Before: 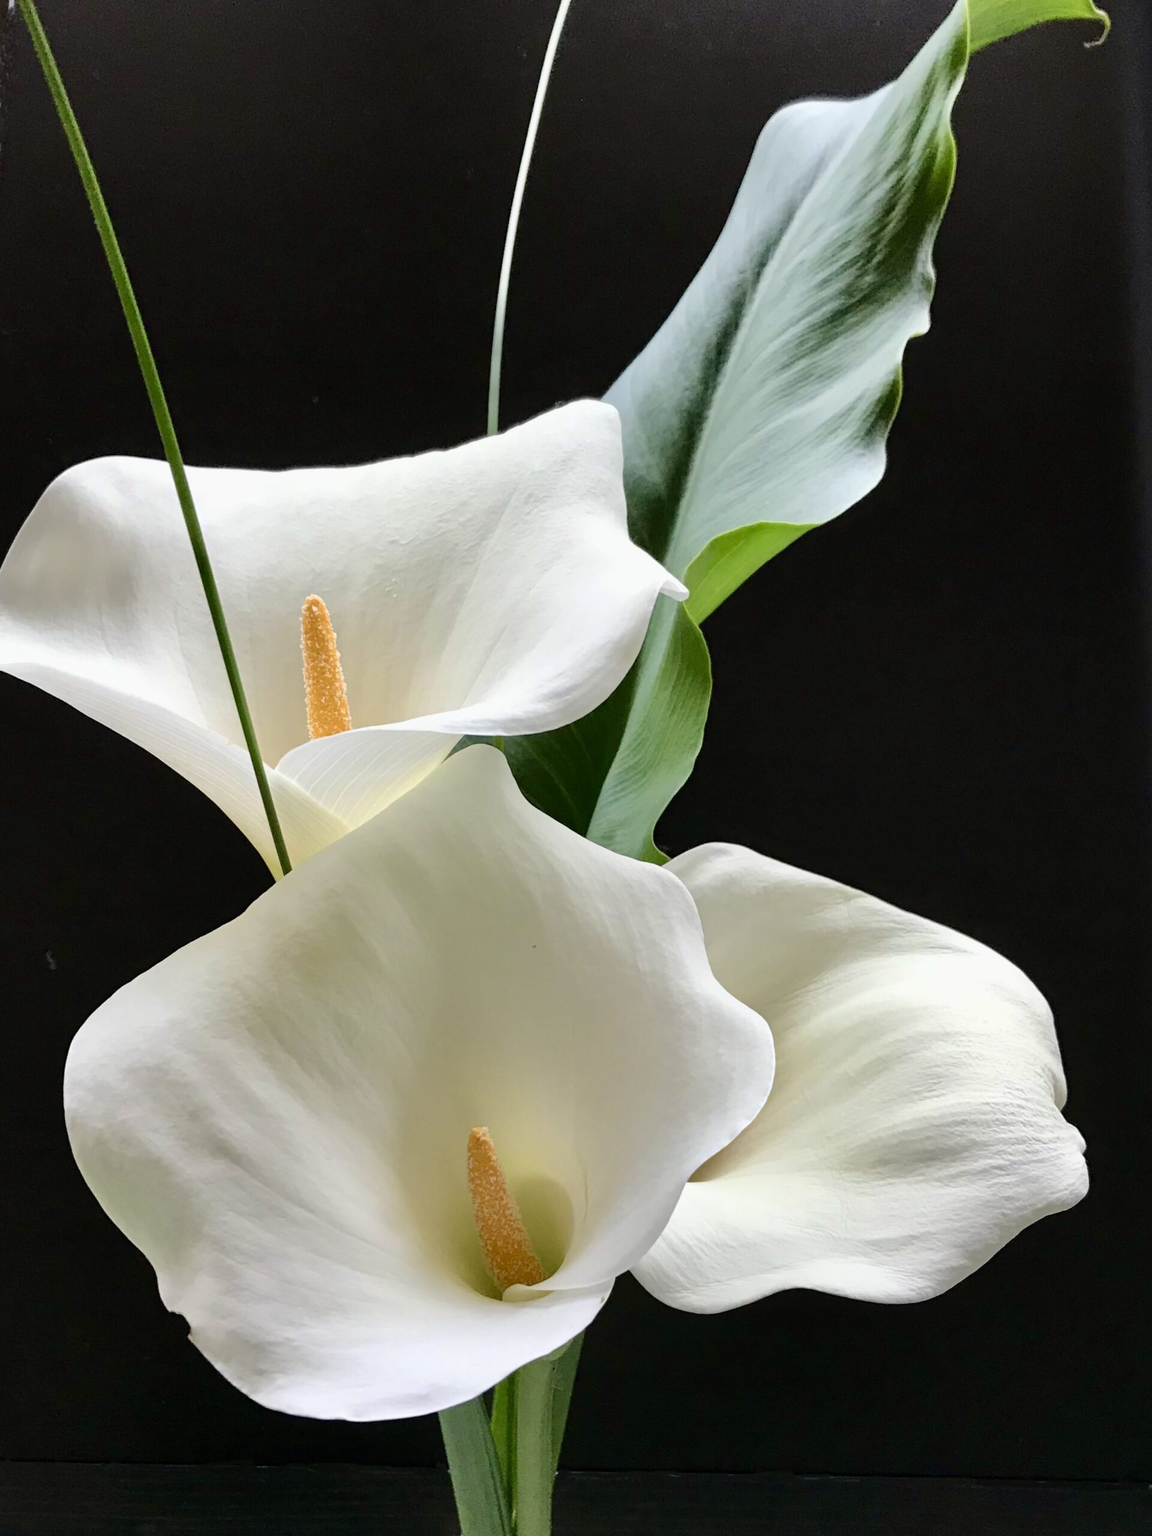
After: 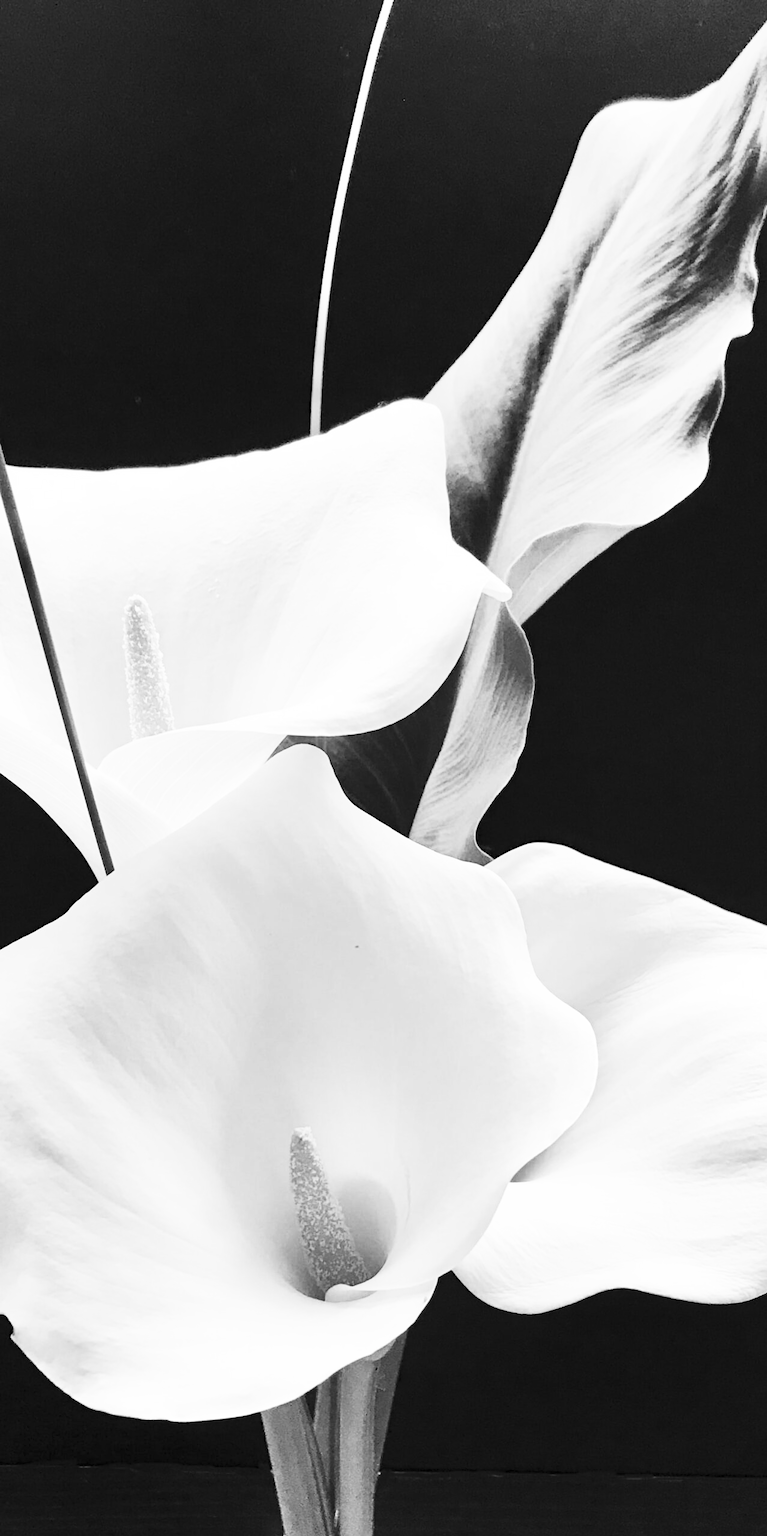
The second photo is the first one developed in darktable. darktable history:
contrast brightness saturation: contrast 0.53, brightness 0.47, saturation -1
color balance rgb: perceptual saturation grading › global saturation 20%, perceptual saturation grading › highlights -25%, perceptual saturation grading › shadows 50%
crop: left 15.419%, right 17.914%
